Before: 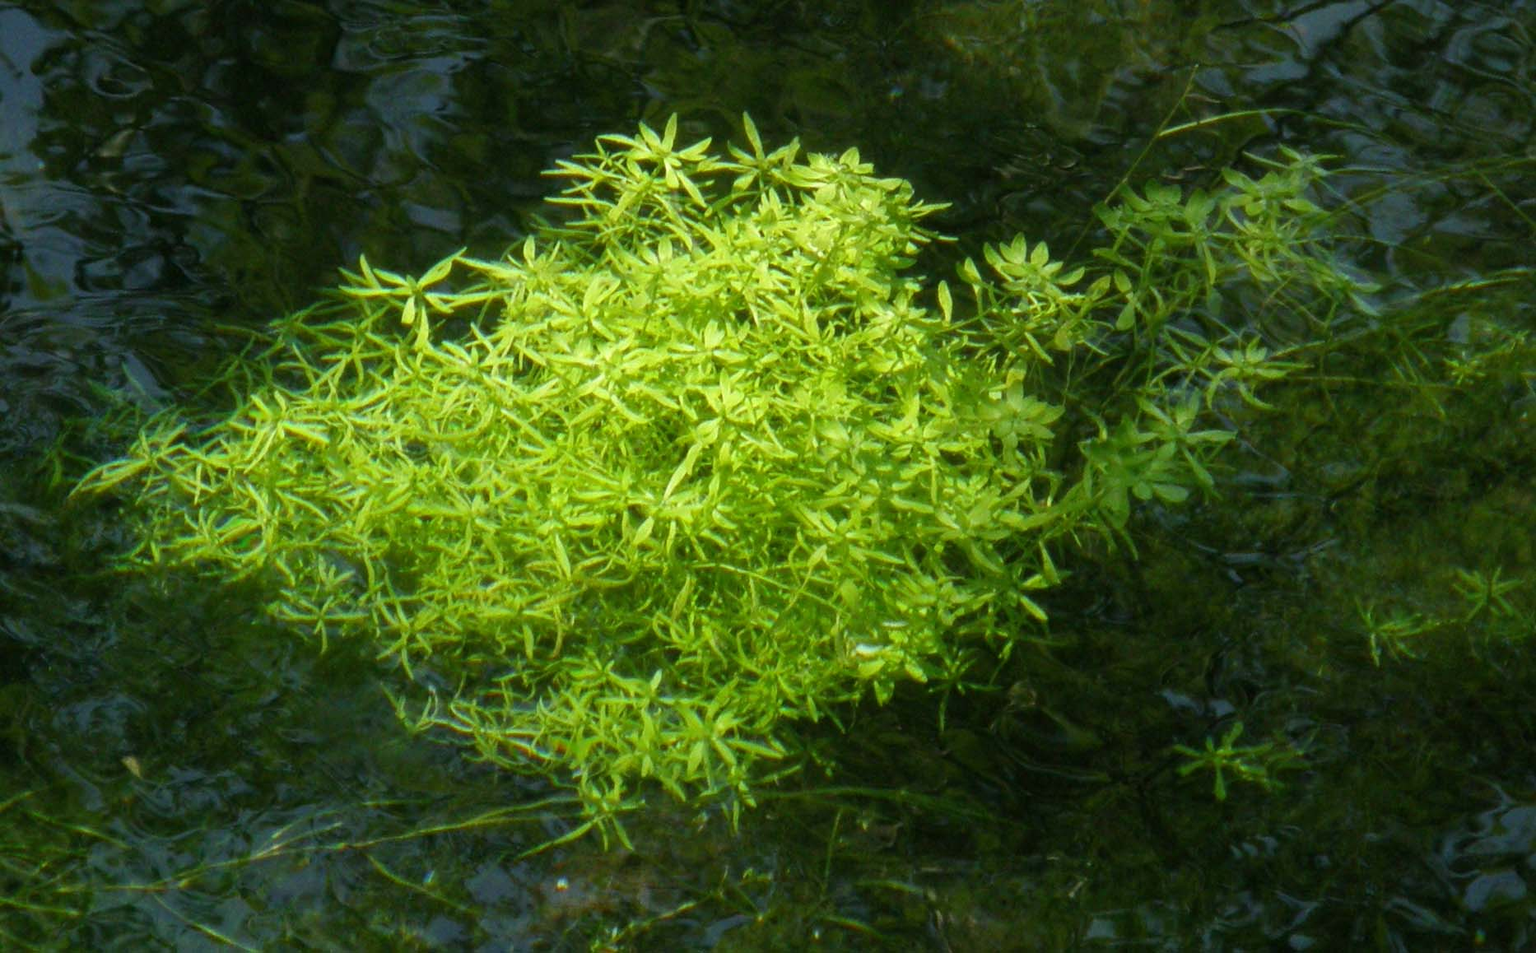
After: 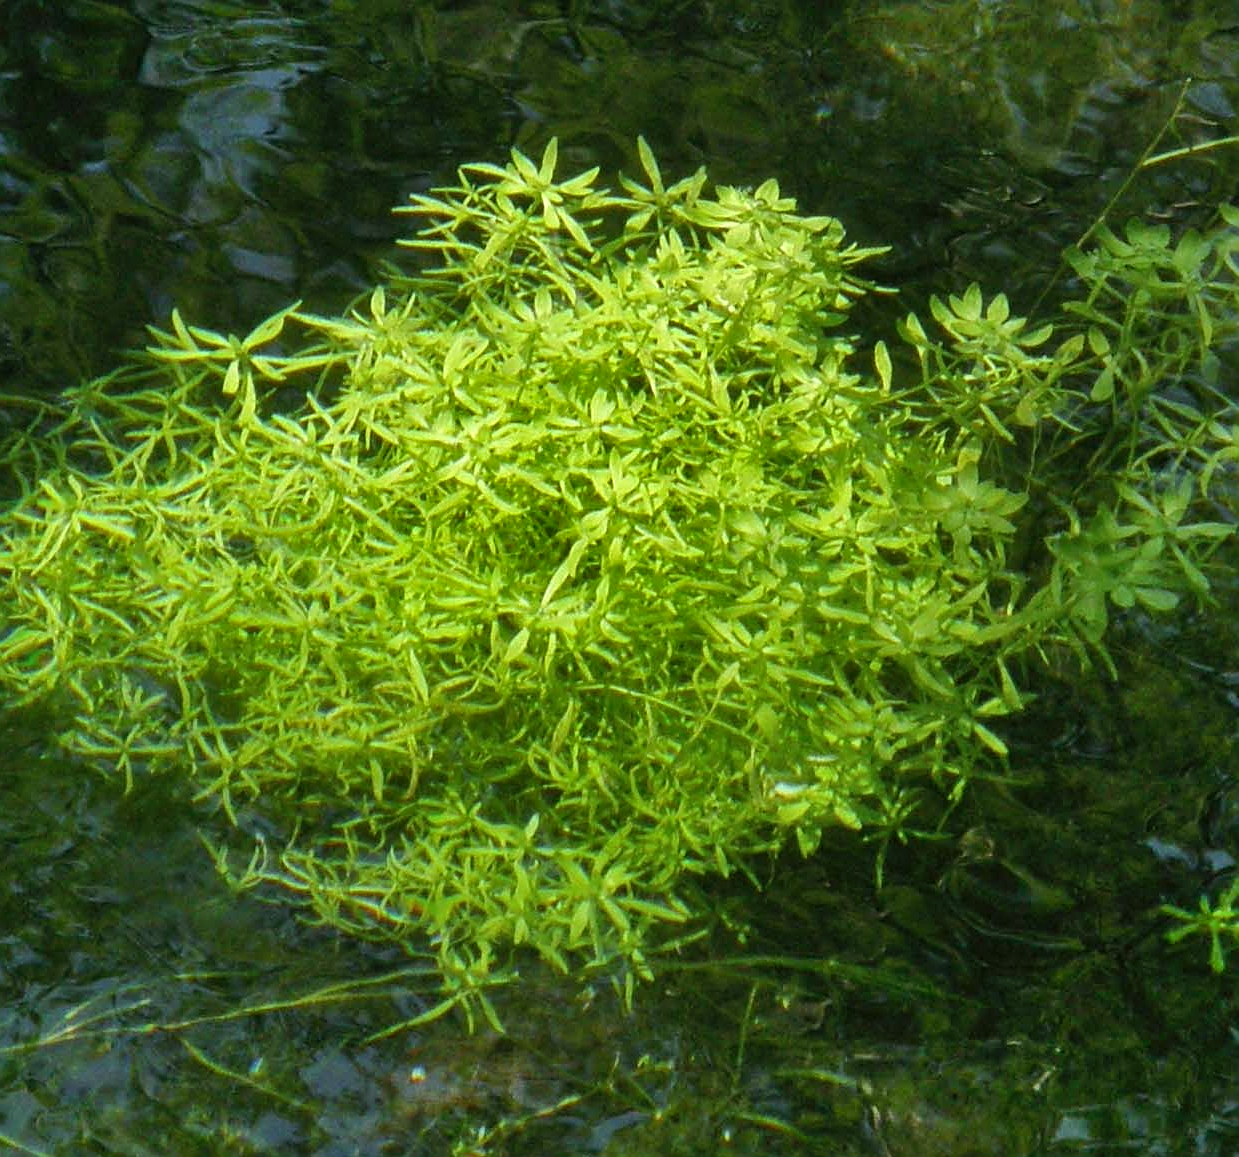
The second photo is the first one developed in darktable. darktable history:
sharpen: amount 0.497
crop and rotate: left 14.302%, right 19.298%
shadows and highlights: soften with gaussian
exposure: compensate exposure bias true, compensate highlight preservation false
